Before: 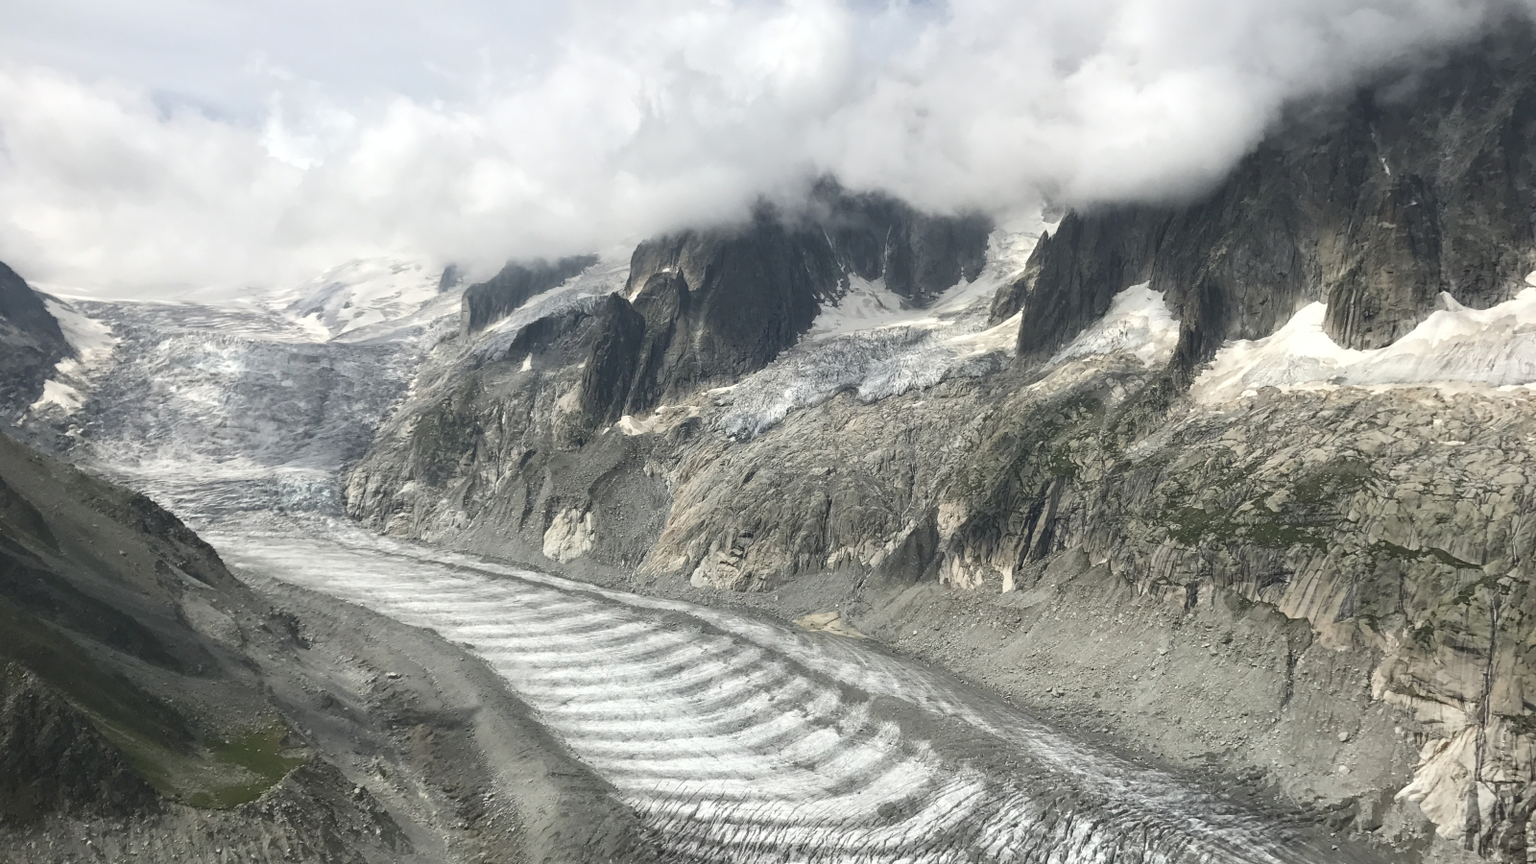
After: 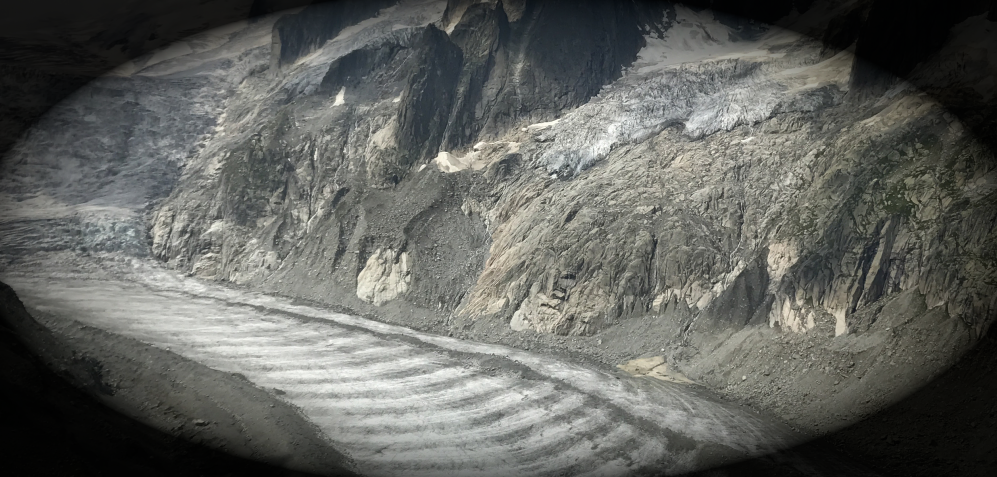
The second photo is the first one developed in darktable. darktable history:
vignetting: fall-off start 65.8%, fall-off radius 39.71%, brightness -0.991, saturation 0.498, automatic ratio true, width/height ratio 0.666
crop: left 13.091%, top 31.239%, right 24.552%, bottom 15.714%
